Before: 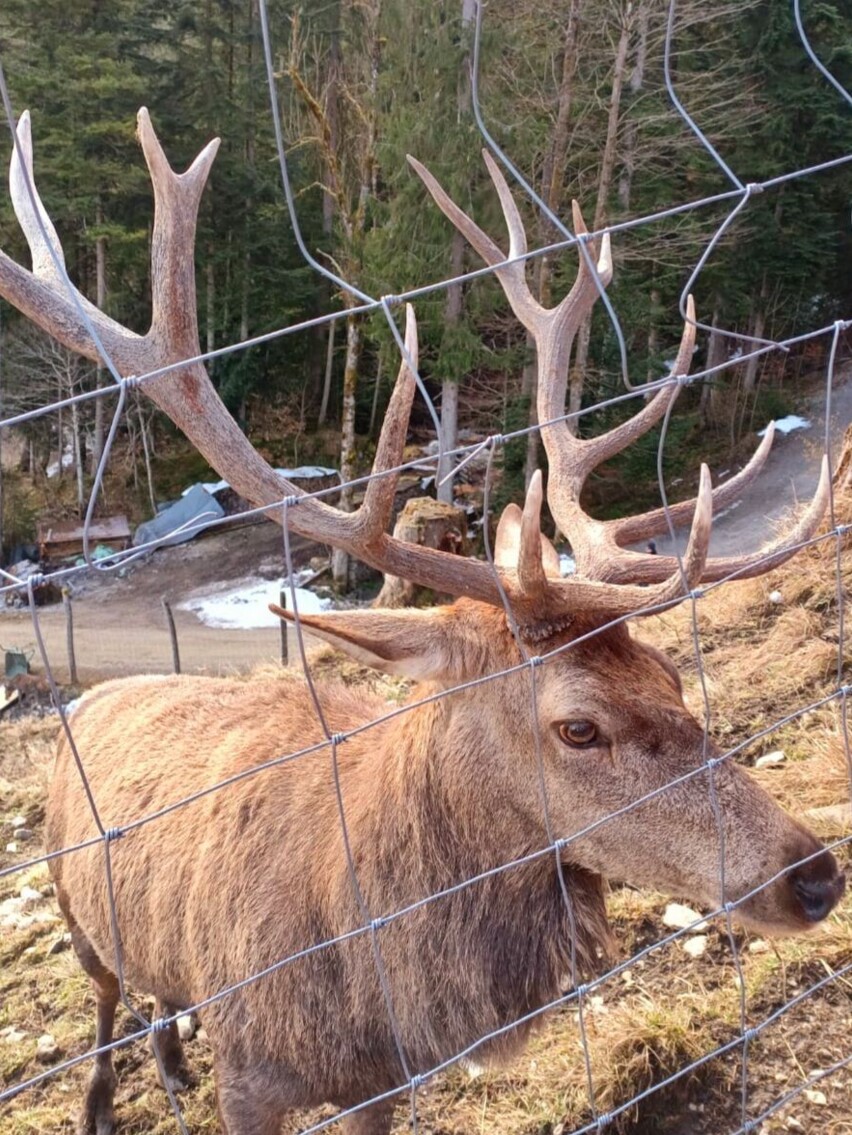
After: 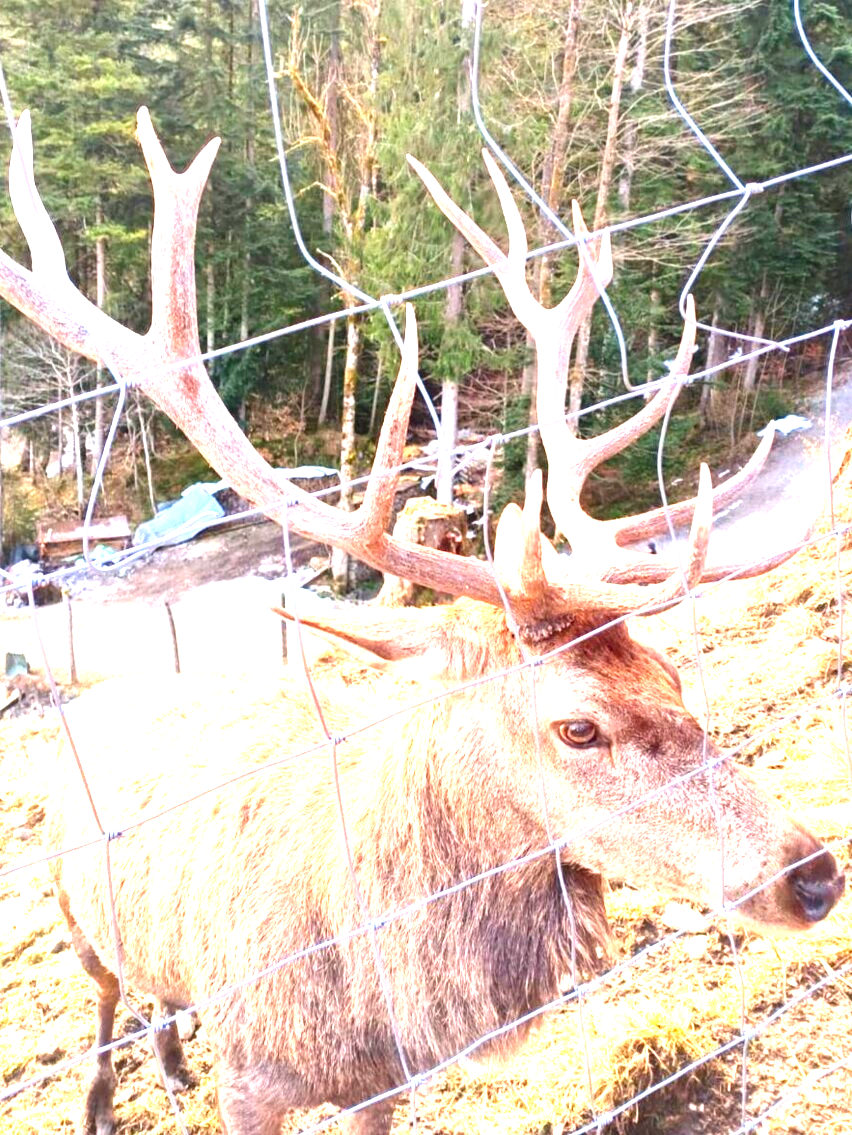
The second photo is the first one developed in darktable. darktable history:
contrast brightness saturation: contrast 0.082, saturation 0.198
exposure: black level correction 0, exposure 2.113 EV, compensate highlight preservation false
